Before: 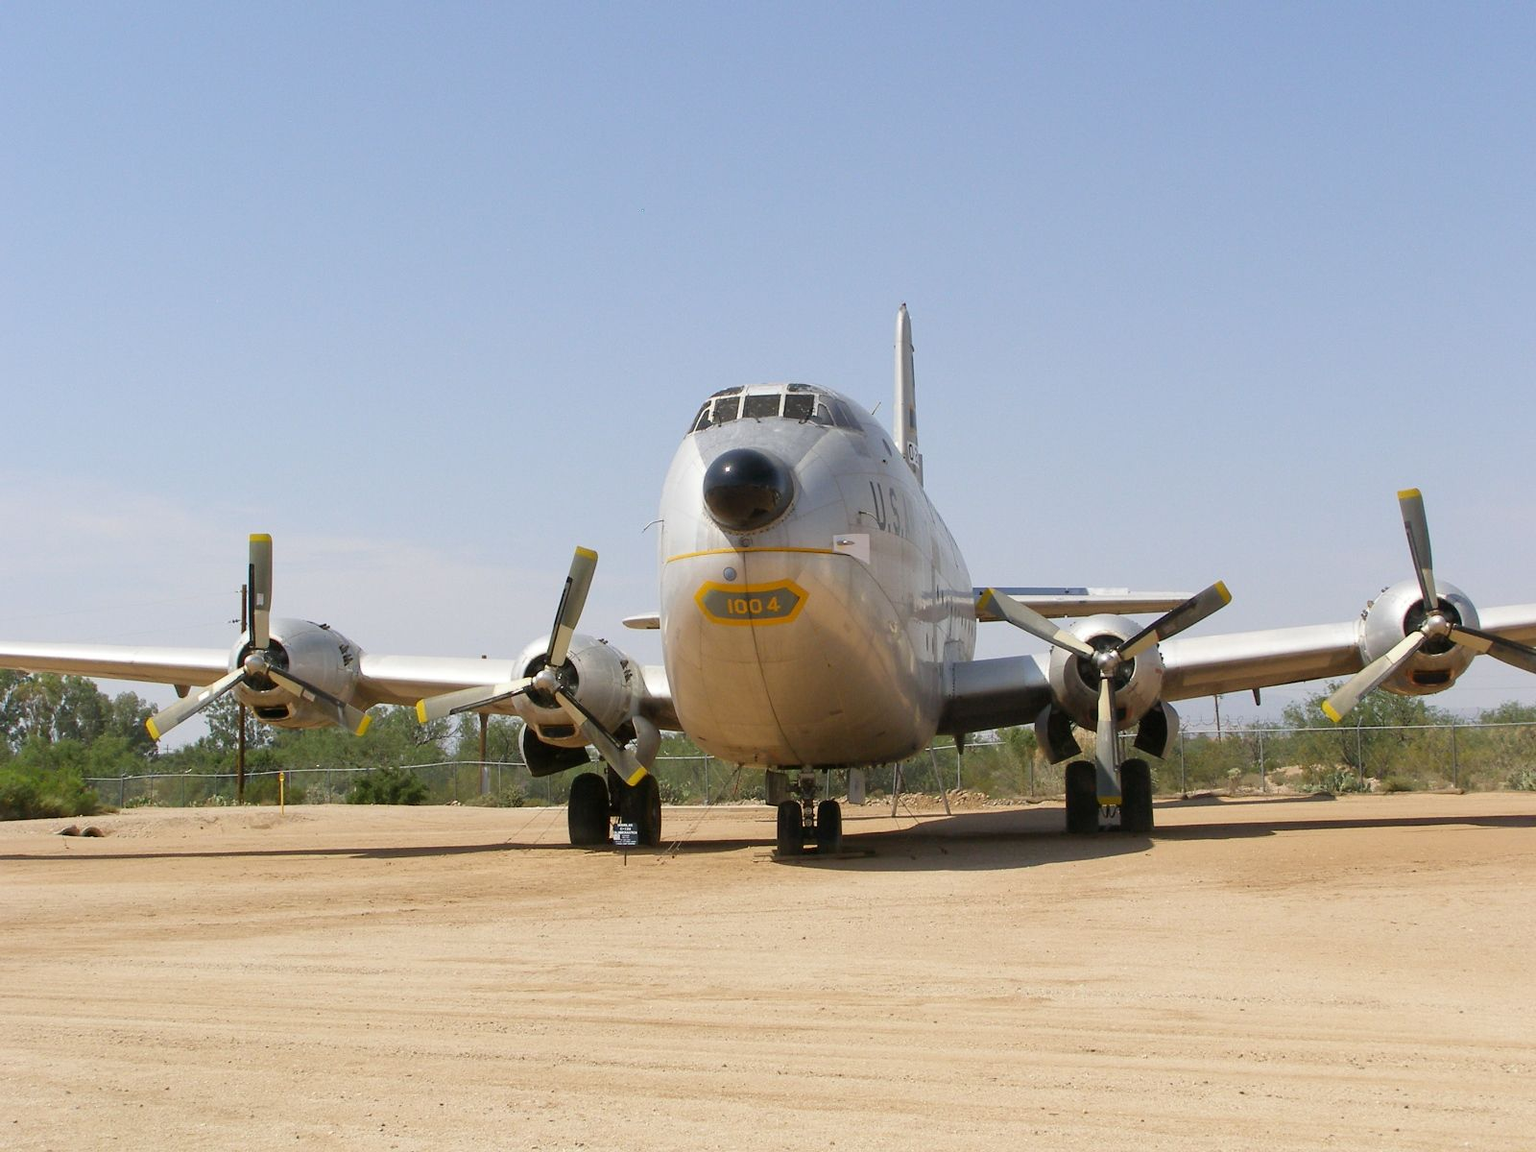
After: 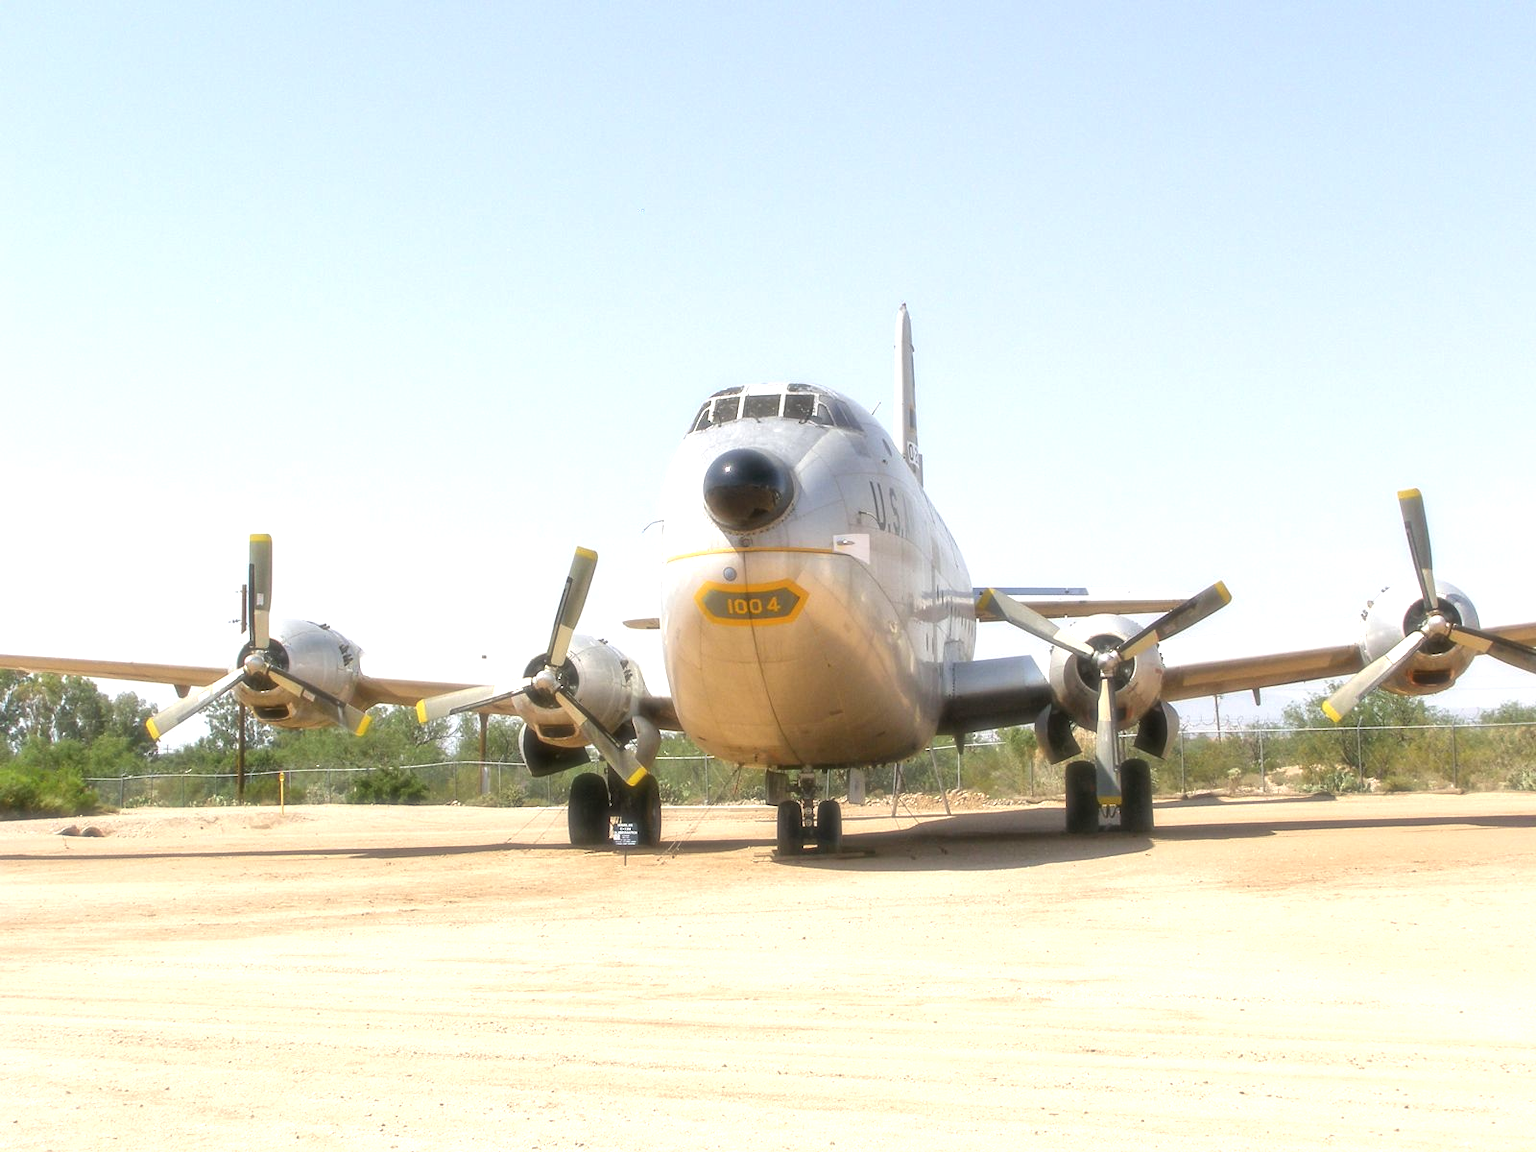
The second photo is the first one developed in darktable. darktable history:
local contrast: on, module defaults
soften: size 19.52%, mix 20.32%
exposure: black level correction 0.001, exposure 0.955 EV, compensate exposure bias true, compensate highlight preservation false
